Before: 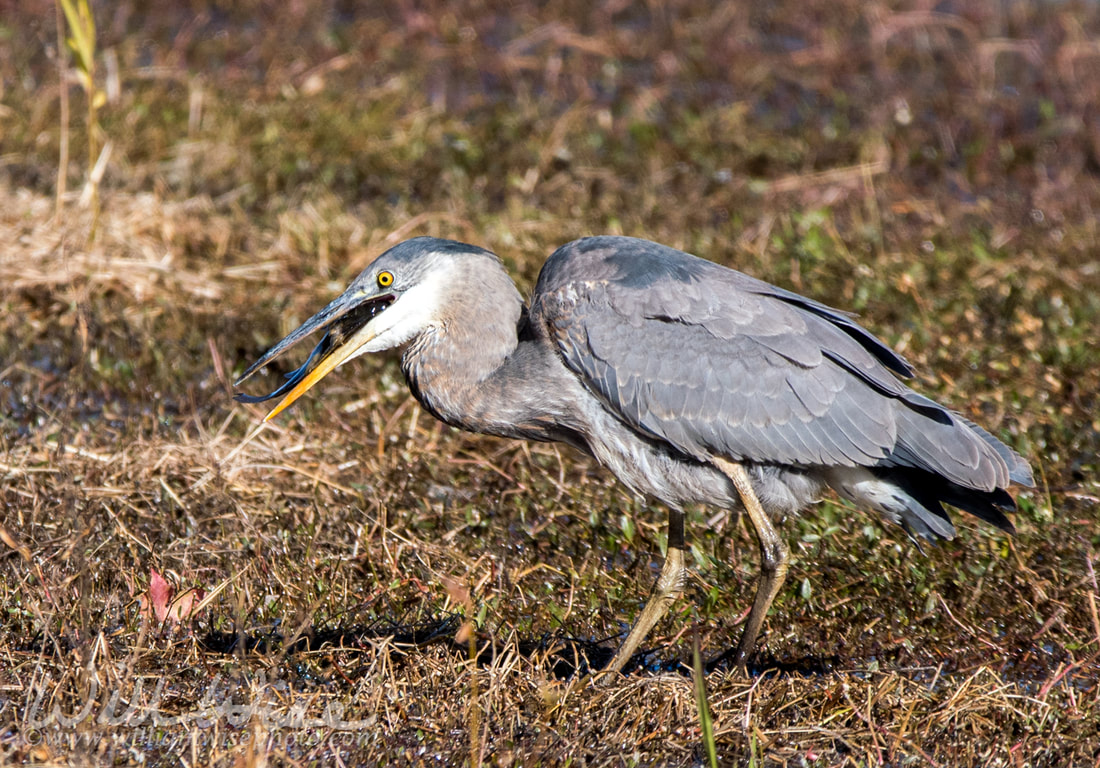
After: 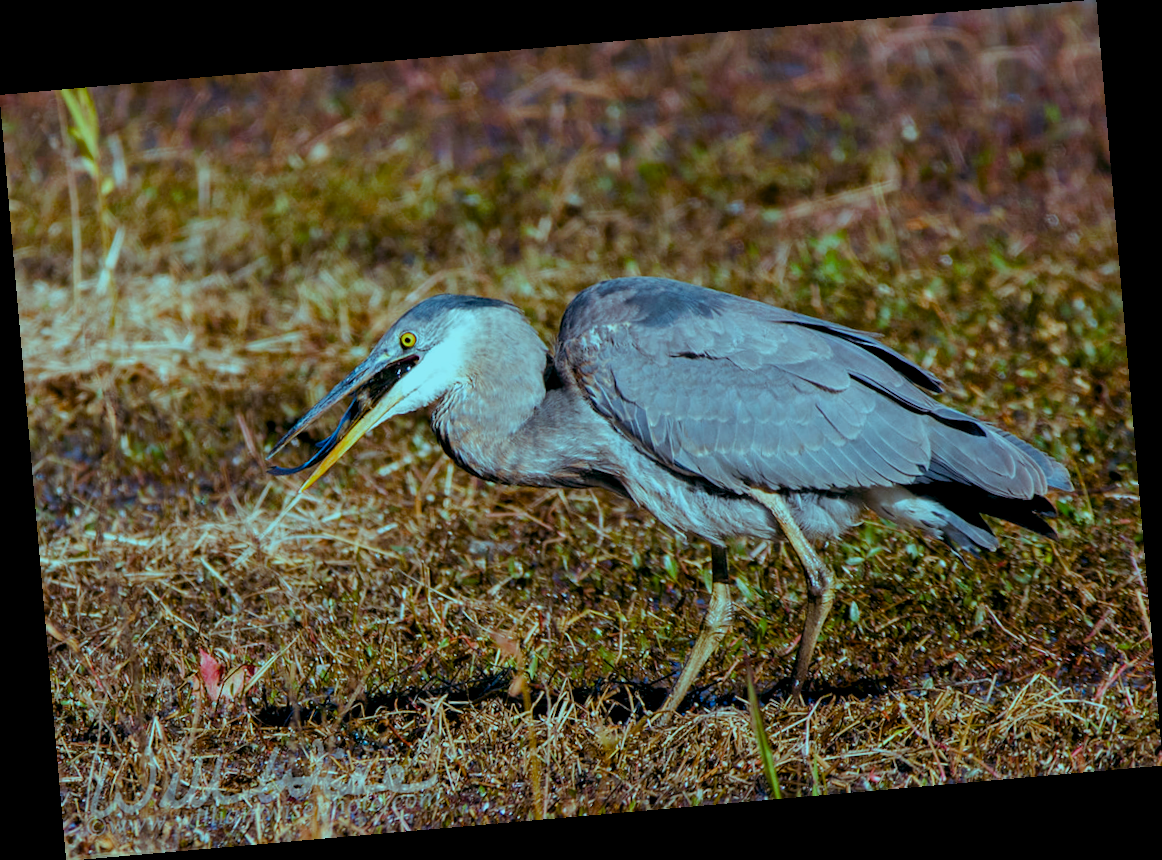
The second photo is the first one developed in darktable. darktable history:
rotate and perspective: rotation -4.98°, automatic cropping off
color balance rgb: shadows lift › luminance -7.7%, shadows lift › chroma 2.13%, shadows lift › hue 165.27°, power › luminance -7.77%, power › chroma 1.34%, power › hue 330.55°, highlights gain › luminance -33.33%, highlights gain › chroma 5.68%, highlights gain › hue 217.2°, global offset › luminance -0.33%, global offset › chroma 0.11%, global offset › hue 165.27°, perceptual saturation grading › global saturation 27.72%, perceptual saturation grading › highlights -25%, perceptual saturation grading › mid-tones 25%, perceptual saturation grading › shadows 50%
